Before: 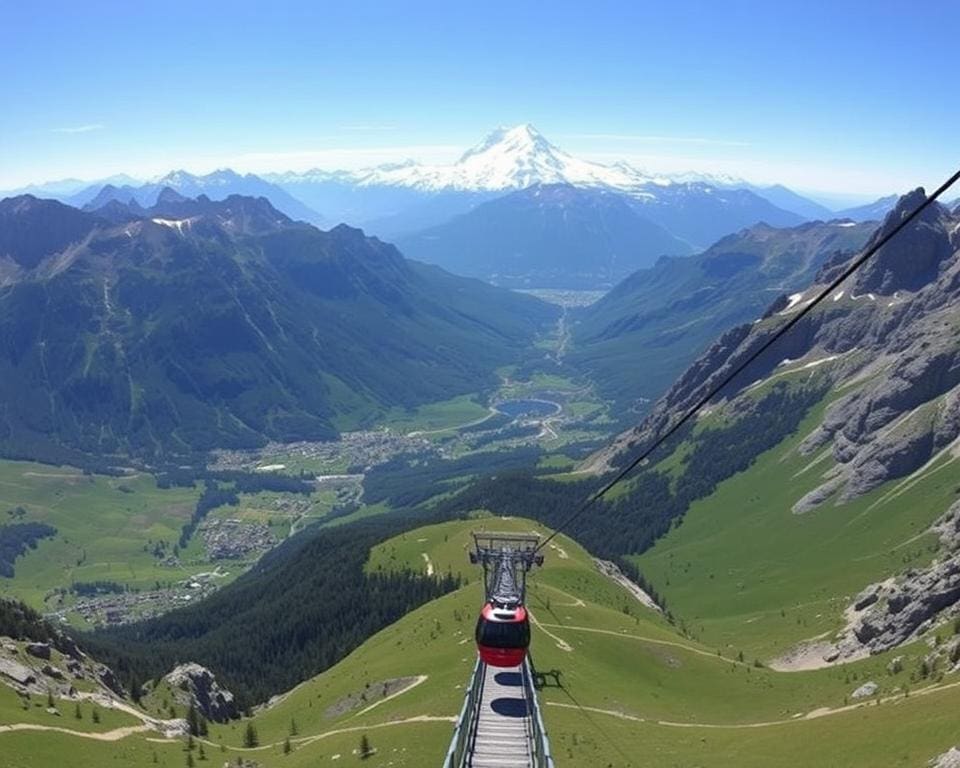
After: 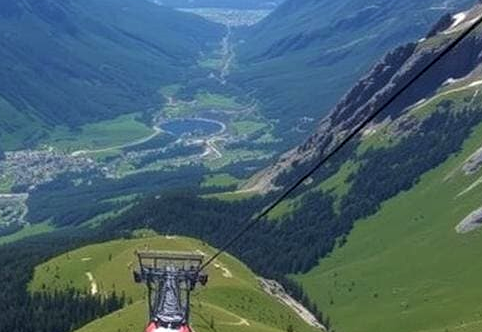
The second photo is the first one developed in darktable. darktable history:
local contrast: on, module defaults
velvia: on, module defaults
crop: left 35.03%, top 36.625%, right 14.663%, bottom 20.057%
